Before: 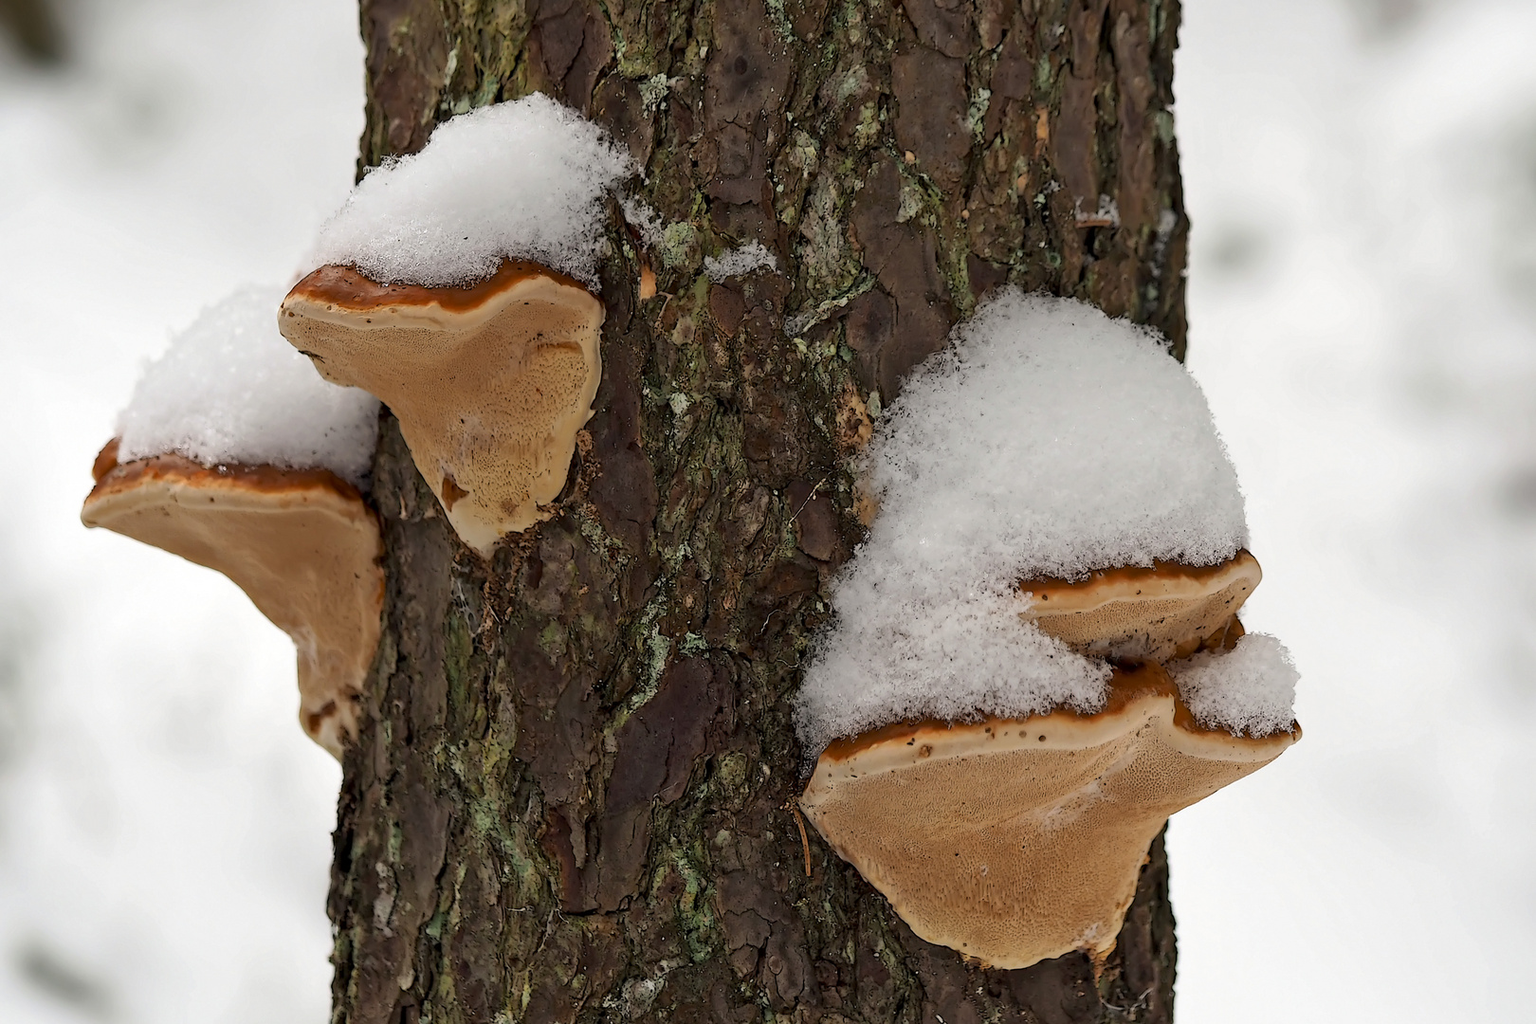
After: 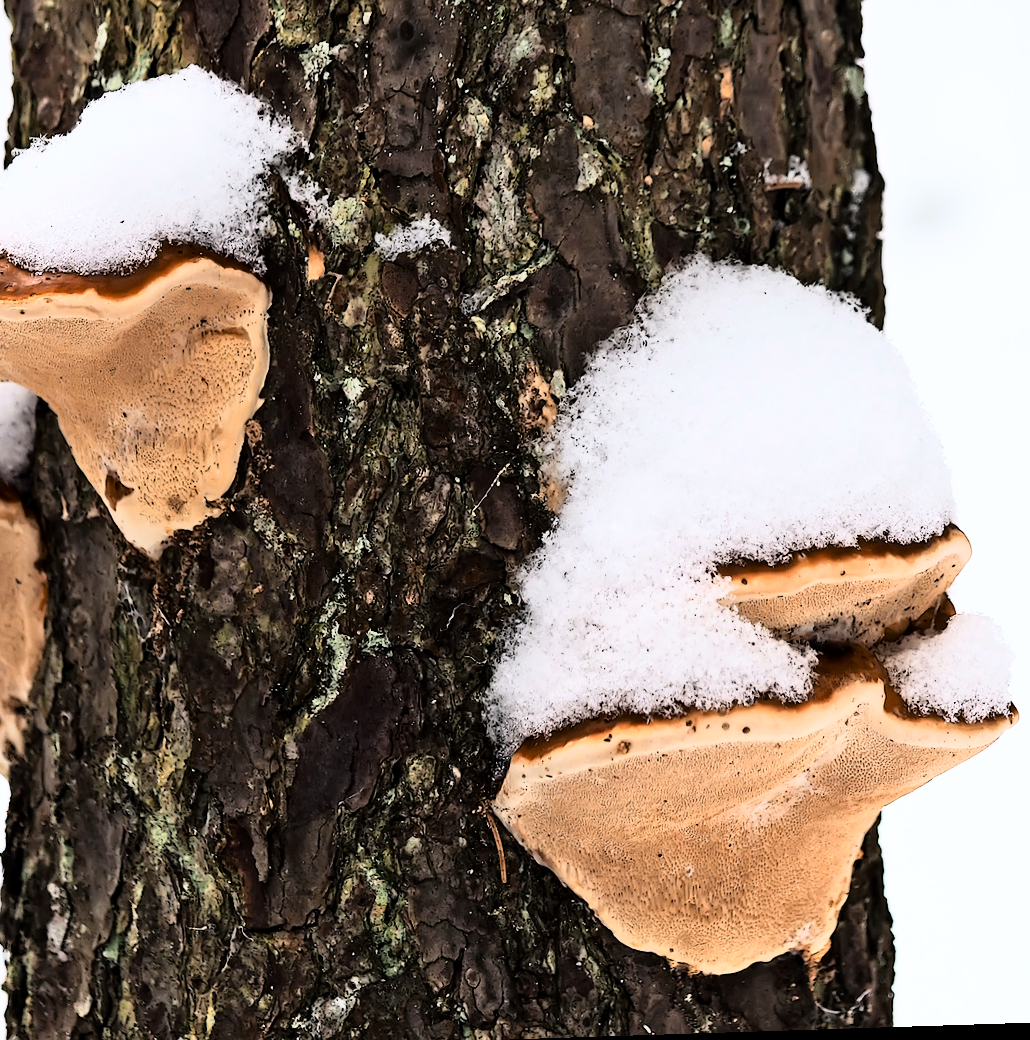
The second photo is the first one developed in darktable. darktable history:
color zones: curves: ch2 [(0, 0.5) (0.143, 0.5) (0.286, 0.416) (0.429, 0.5) (0.571, 0.5) (0.714, 0.5) (0.857, 0.5) (1, 0.5)]
rotate and perspective: rotation -1.77°, lens shift (horizontal) 0.004, automatic cropping off
white balance: red 0.984, blue 1.059
crop and rotate: left 22.918%, top 5.629%, right 14.711%, bottom 2.247%
rgb curve: curves: ch0 [(0, 0) (0.21, 0.15) (0.24, 0.21) (0.5, 0.75) (0.75, 0.96) (0.89, 0.99) (1, 1)]; ch1 [(0, 0.02) (0.21, 0.13) (0.25, 0.2) (0.5, 0.67) (0.75, 0.9) (0.89, 0.97) (1, 1)]; ch2 [(0, 0.02) (0.21, 0.13) (0.25, 0.2) (0.5, 0.67) (0.75, 0.9) (0.89, 0.97) (1, 1)], compensate middle gray true
